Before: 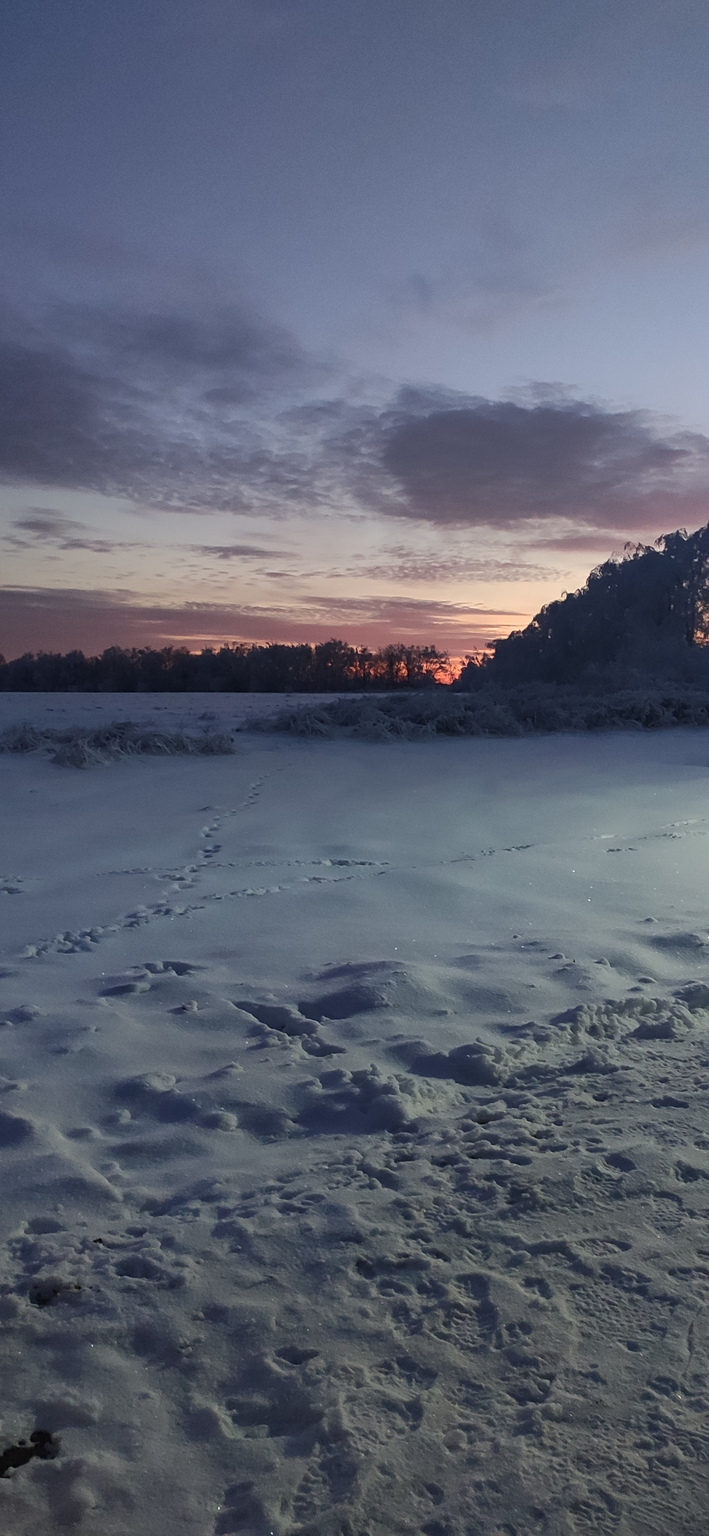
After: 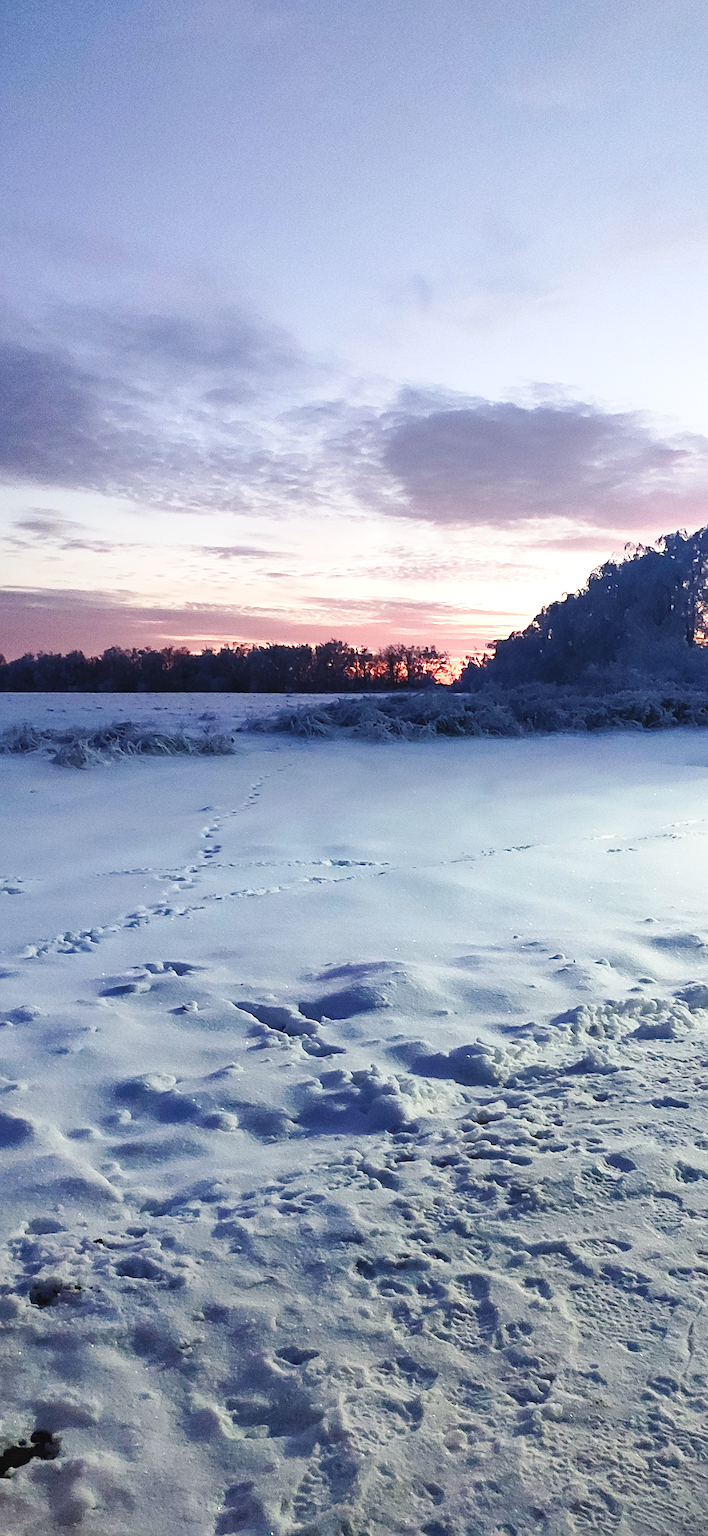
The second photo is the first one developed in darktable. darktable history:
exposure: exposure 1.09 EV, compensate exposure bias true, compensate highlight preservation false
sharpen: on, module defaults
base curve: curves: ch0 [(0, 0) (0.036, 0.025) (0.121, 0.166) (0.206, 0.329) (0.605, 0.79) (1, 1)], preserve colors none
